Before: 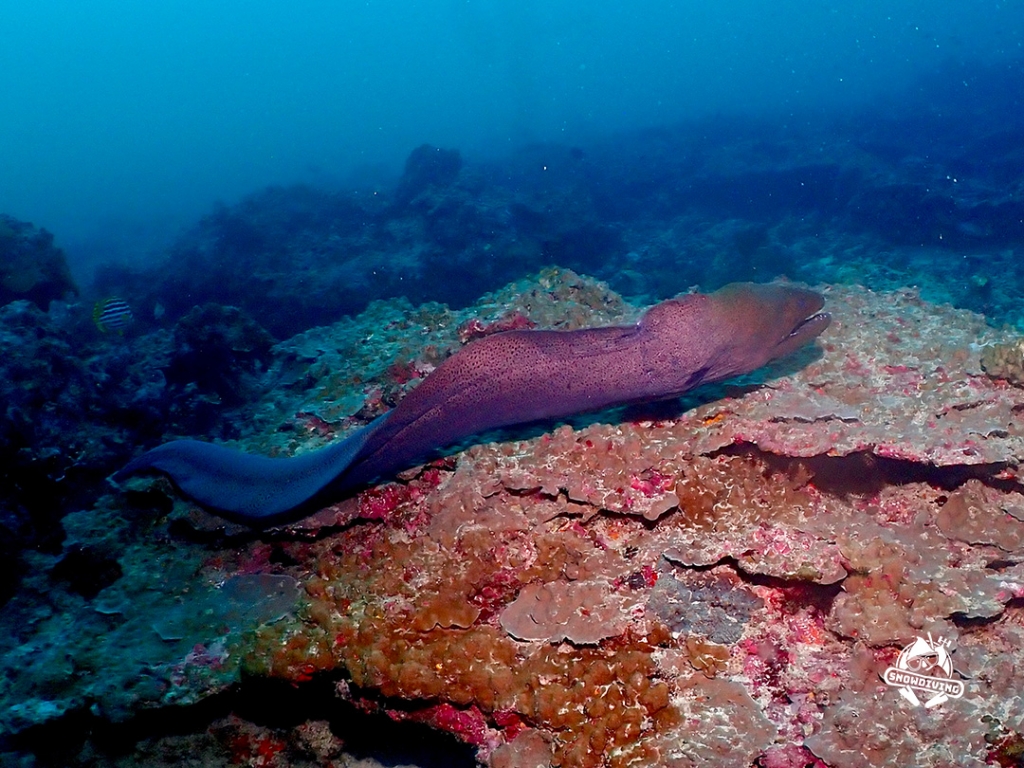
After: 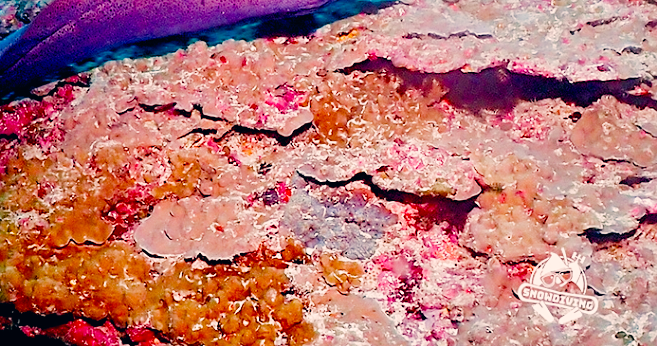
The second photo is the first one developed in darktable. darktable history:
exposure: black level correction 0, exposure 1.296 EV, compensate exposure bias true, compensate highlight preservation false
color correction: highlights a* 5.39, highlights b* 5.34, shadows a* -4.14, shadows b* -5.1
velvia: strength 32.53%, mid-tones bias 0.208
crop and rotate: left 35.782%, top 50.001%, bottom 4.937%
sharpen: radius 1.595, amount 0.361, threshold 1.672
filmic rgb: black relative exposure -7.65 EV, white relative exposure 4.56 EV, threshold 2.94 EV, hardness 3.61, add noise in highlights 0.001, preserve chrominance no, color science v3 (2019), use custom middle-gray values true, contrast in highlights soft, enable highlight reconstruction true
